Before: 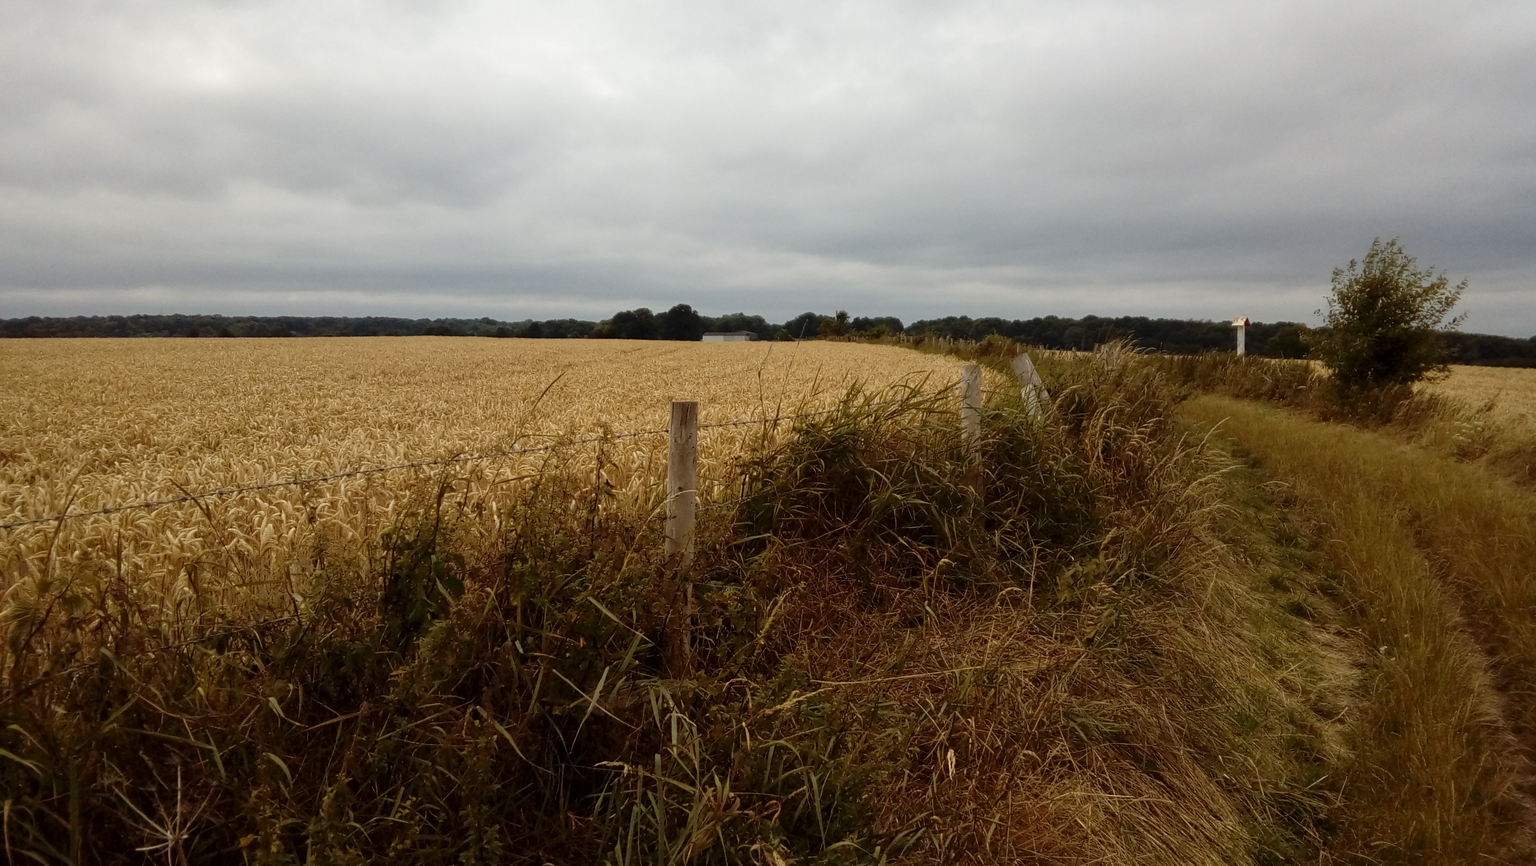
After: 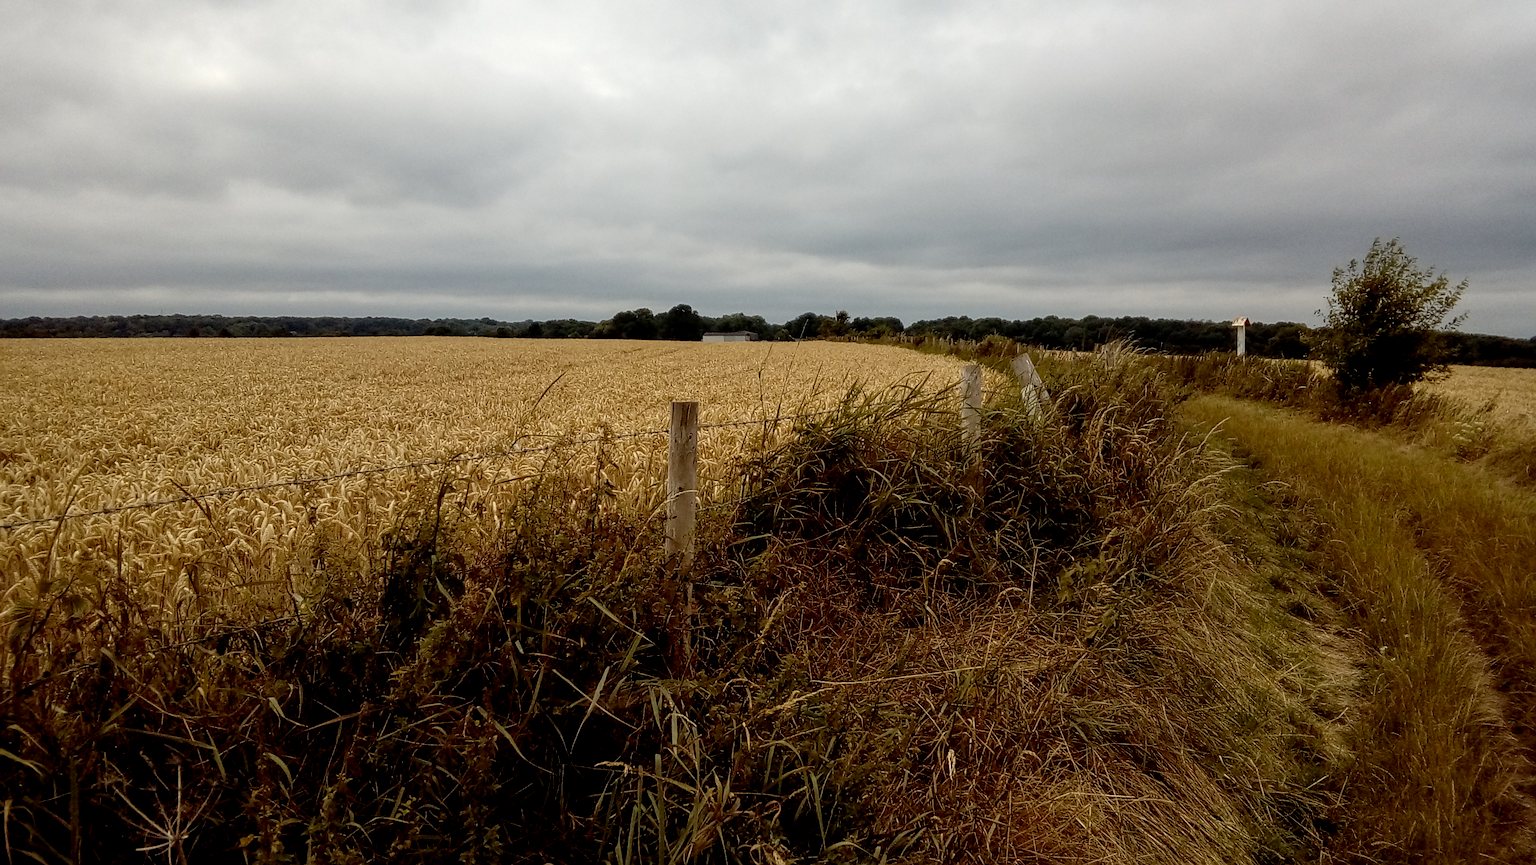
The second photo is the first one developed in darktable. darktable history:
exposure: black level correction 0.007, compensate highlight preservation false
sharpen: on, module defaults
local contrast: on, module defaults
